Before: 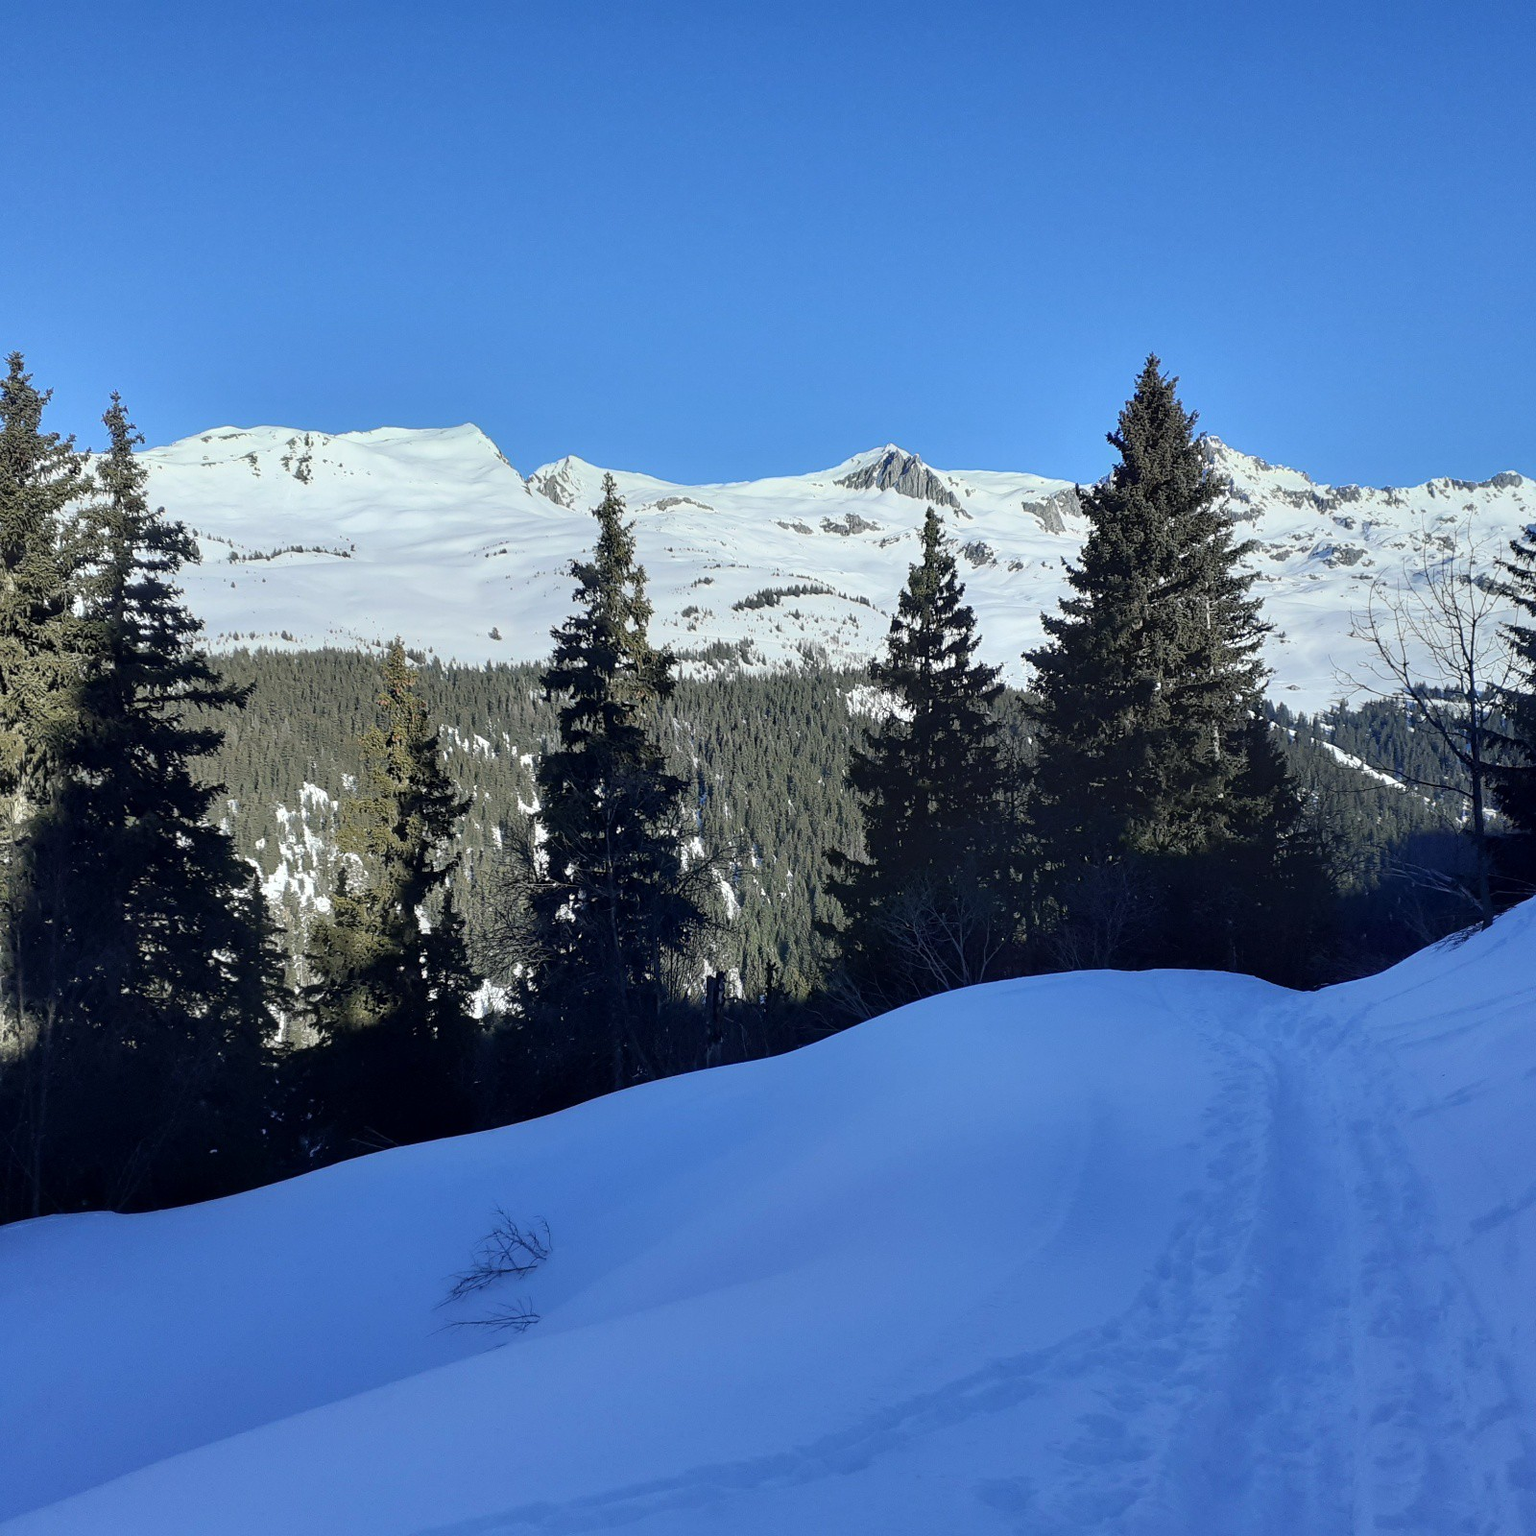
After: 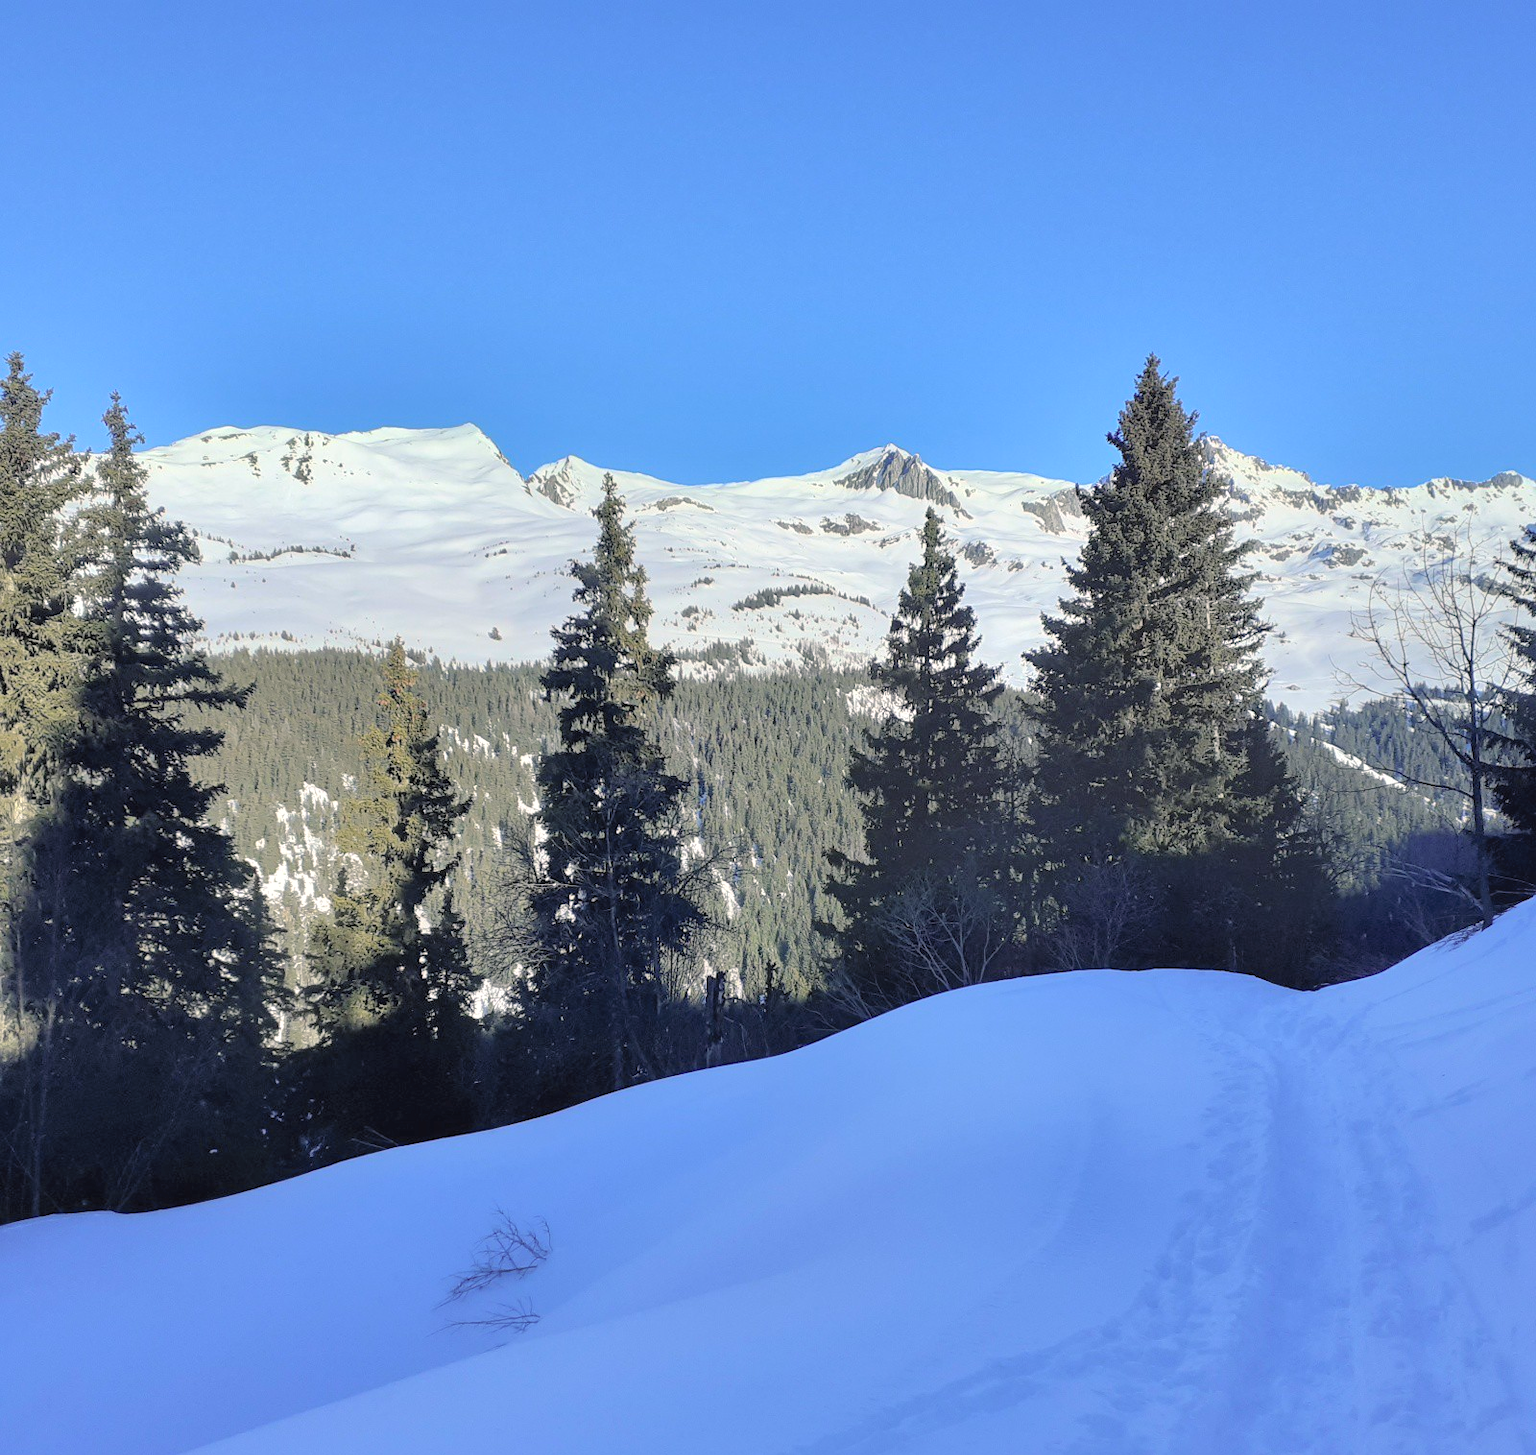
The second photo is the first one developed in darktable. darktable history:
crop and rotate: top 0.01%, bottom 5.226%
shadows and highlights: shadows 30.04
contrast brightness saturation: brightness 0.286
exposure: exposure 0.128 EV, compensate highlight preservation false
color balance rgb: highlights gain › chroma 1.642%, highlights gain › hue 55.29°, perceptual saturation grading › global saturation 0.984%, global vibrance 15.898%, saturation formula JzAzBz (2021)
